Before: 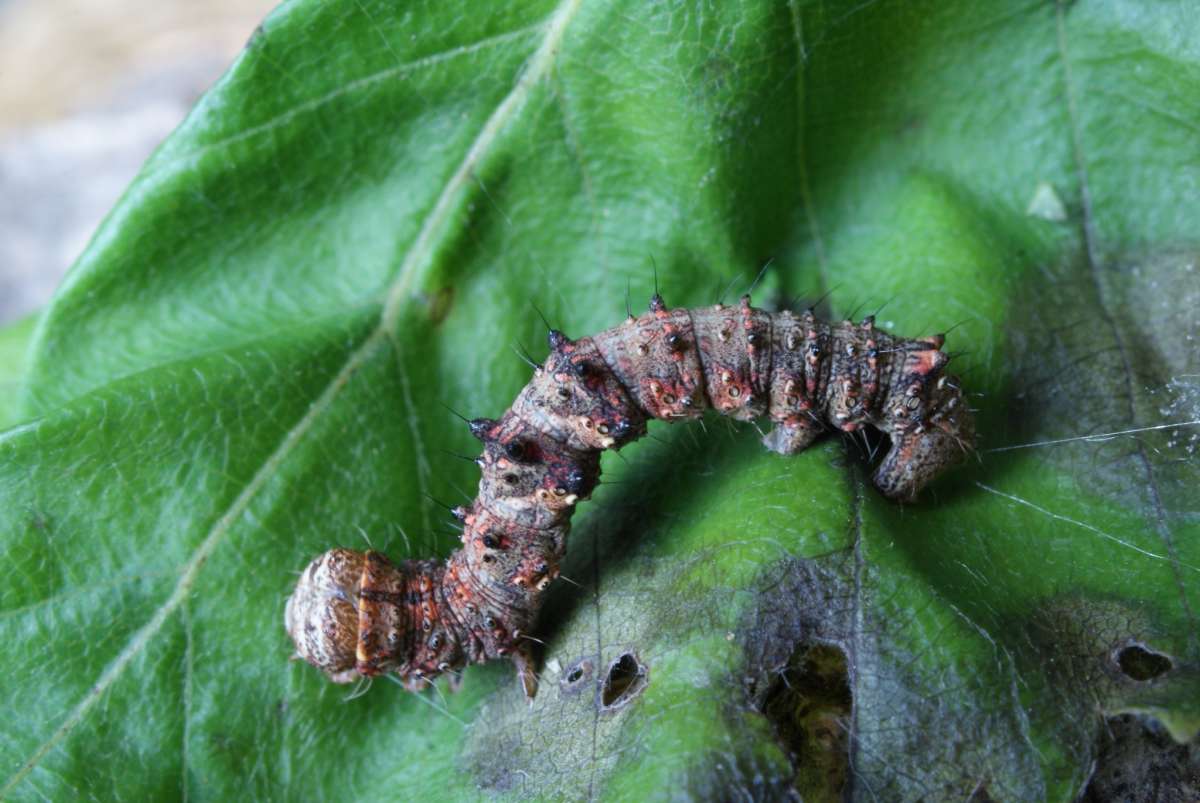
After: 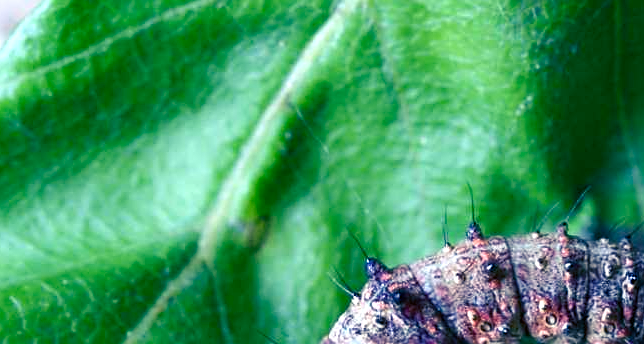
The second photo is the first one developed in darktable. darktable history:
crop: left 15.263%, top 9.052%, right 31.02%, bottom 48.061%
sharpen: on, module defaults
color balance rgb: shadows lift › luminance -40.925%, shadows lift › chroma 14.214%, shadows lift › hue 260.22°, perceptual saturation grading › global saturation 20%, perceptual saturation grading › highlights -25.225%, perceptual saturation grading › shadows 26.226%, perceptual brilliance grading › global brilliance 17.2%
